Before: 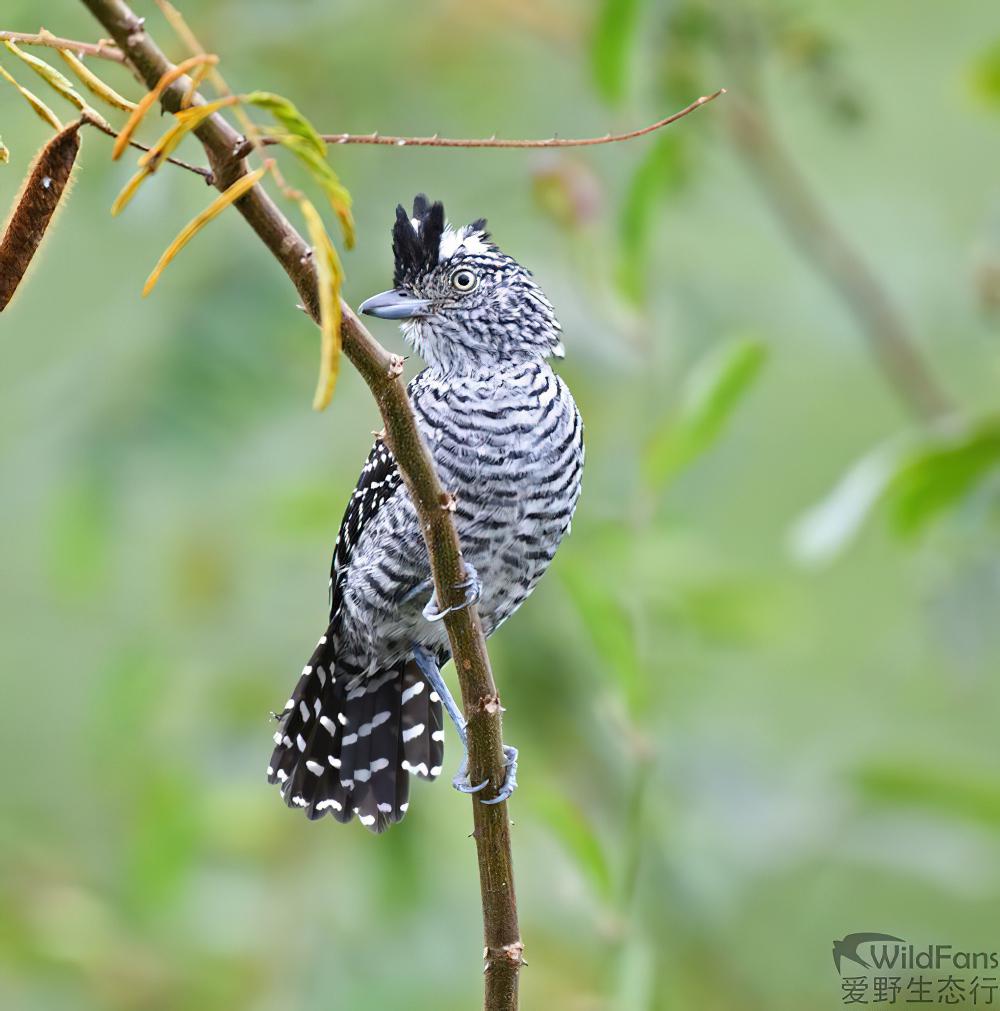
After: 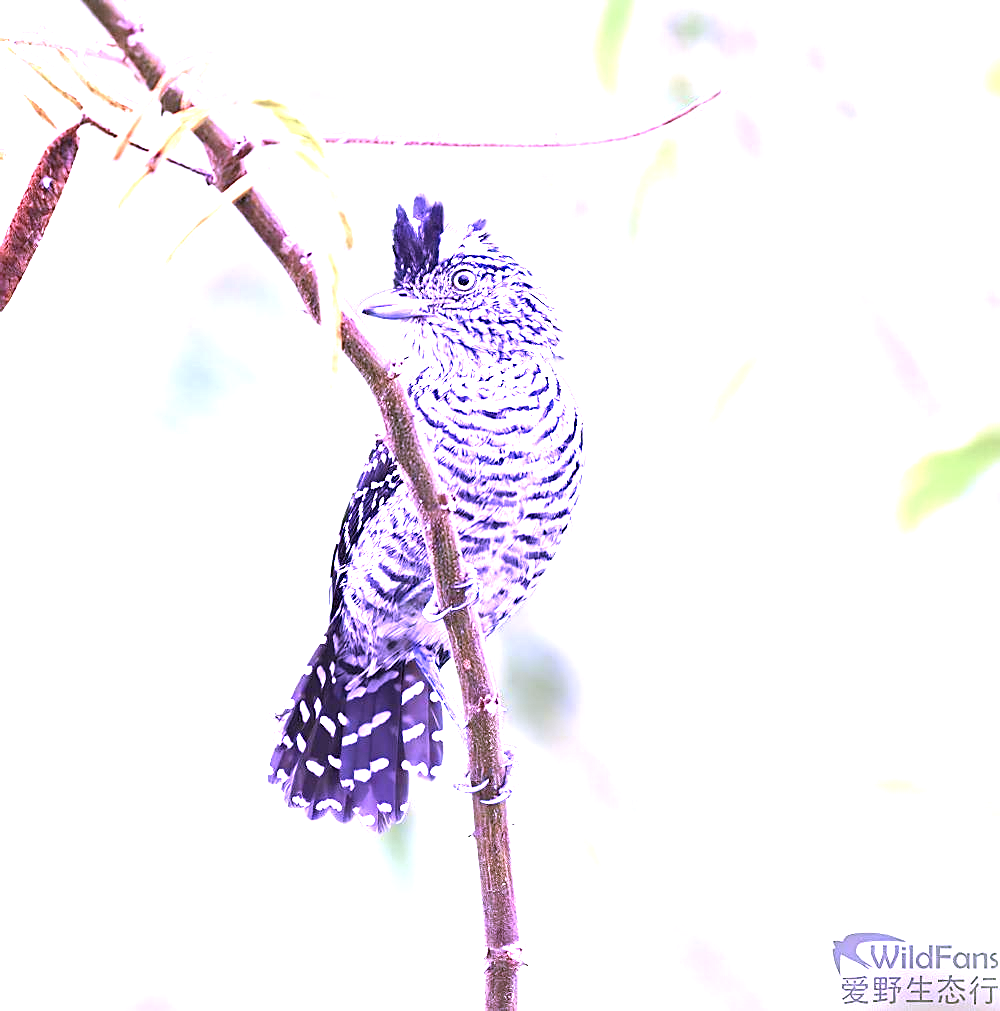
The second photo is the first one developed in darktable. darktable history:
color calibration: illuminant custom, x 0.379, y 0.481, temperature 4443.07 K
exposure: black level correction 0, exposure 1.975 EV, compensate exposure bias true, compensate highlight preservation false
sharpen: on, module defaults
